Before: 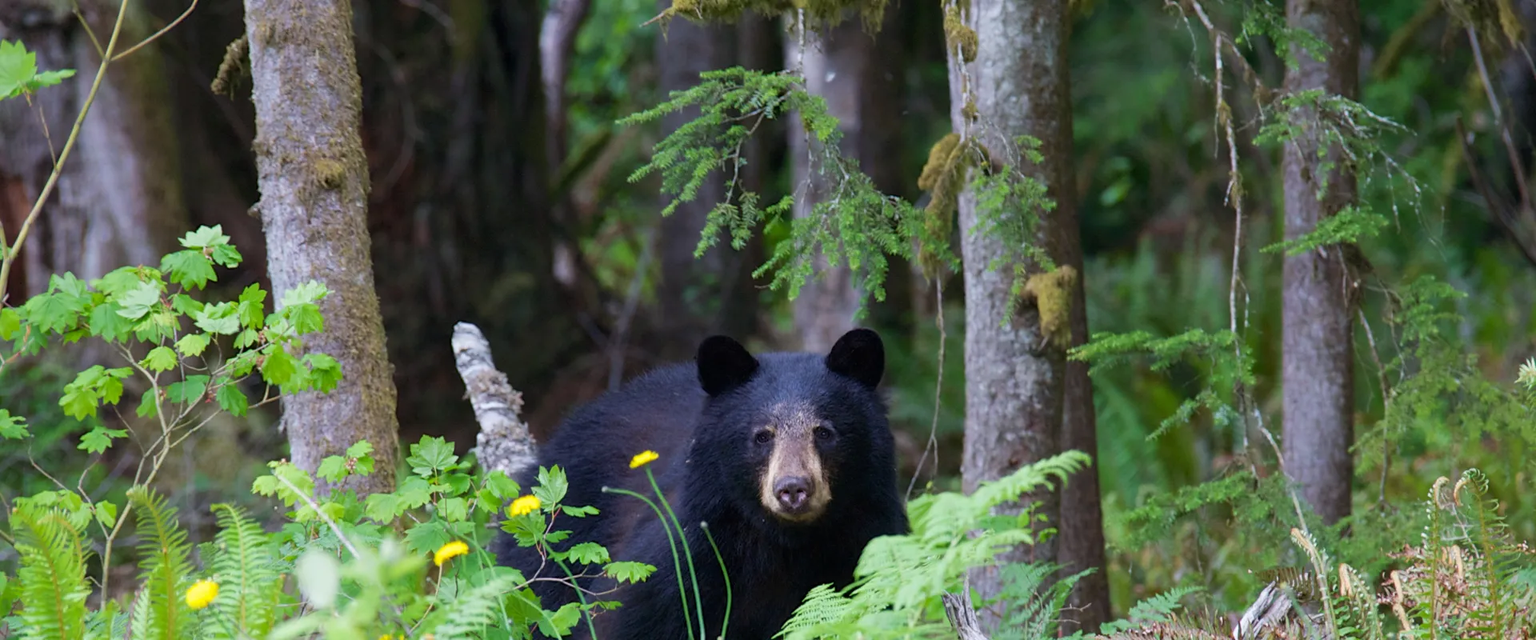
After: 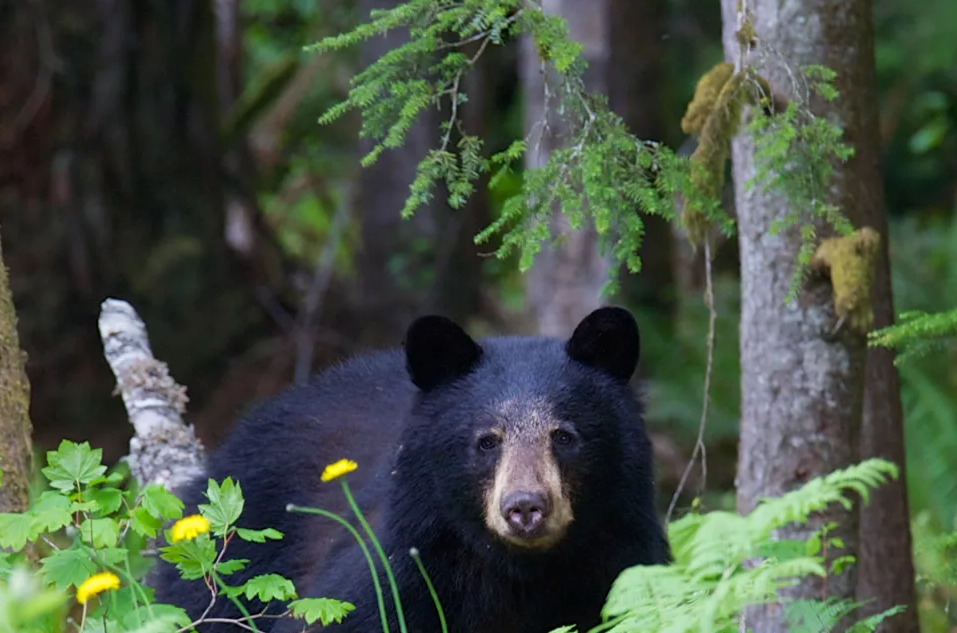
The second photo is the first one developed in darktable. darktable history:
crop and rotate: angle 0.02°, left 24.296%, top 13.07%, right 25.788%, bottom 7.617%
